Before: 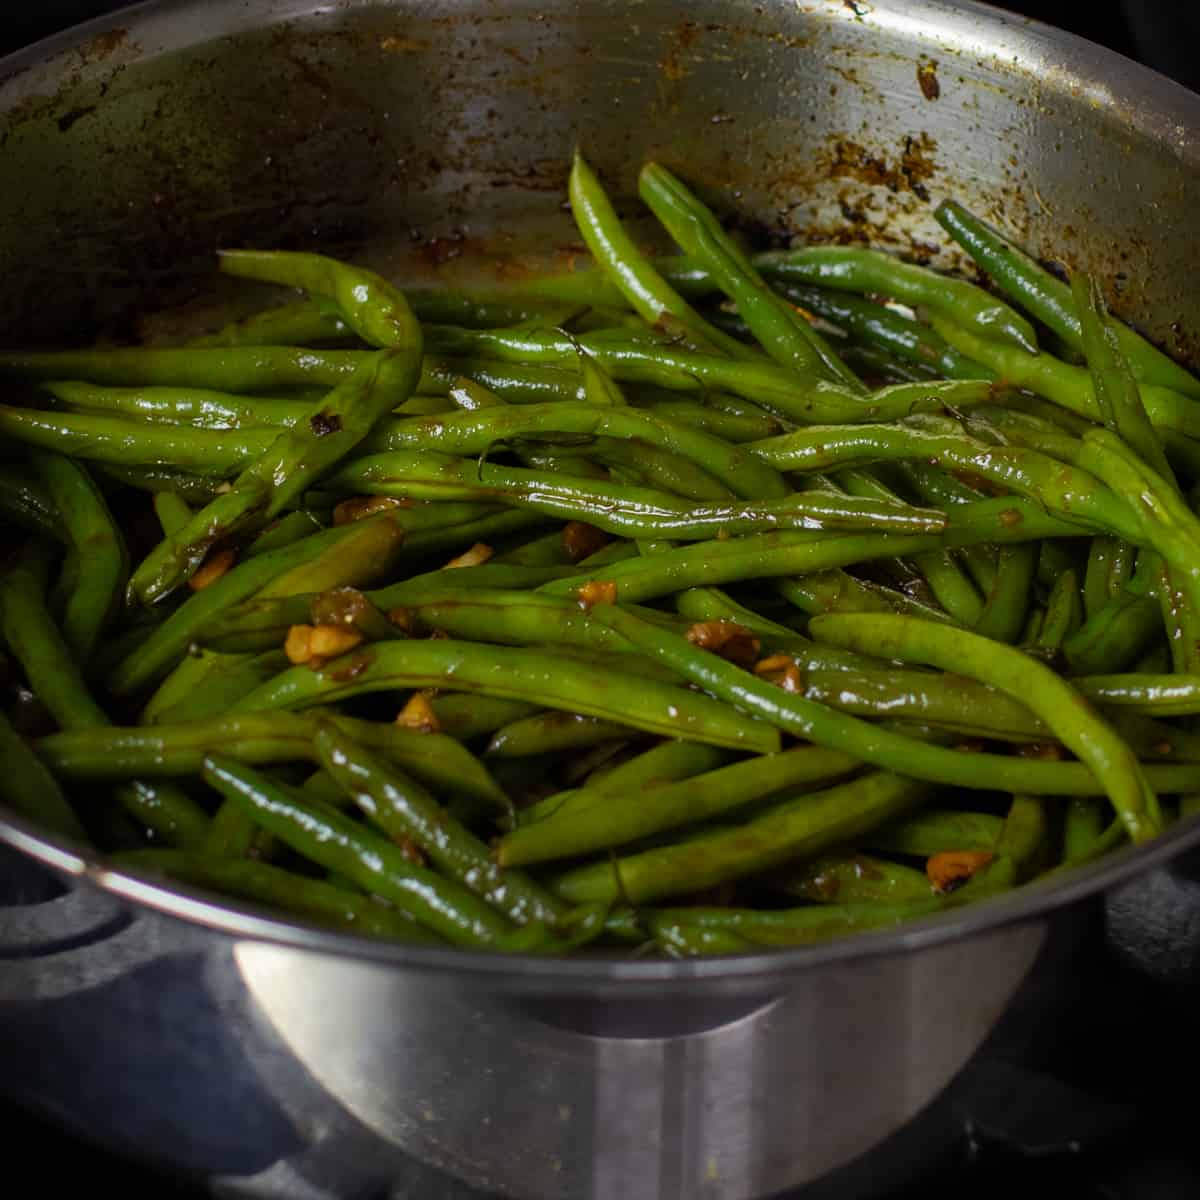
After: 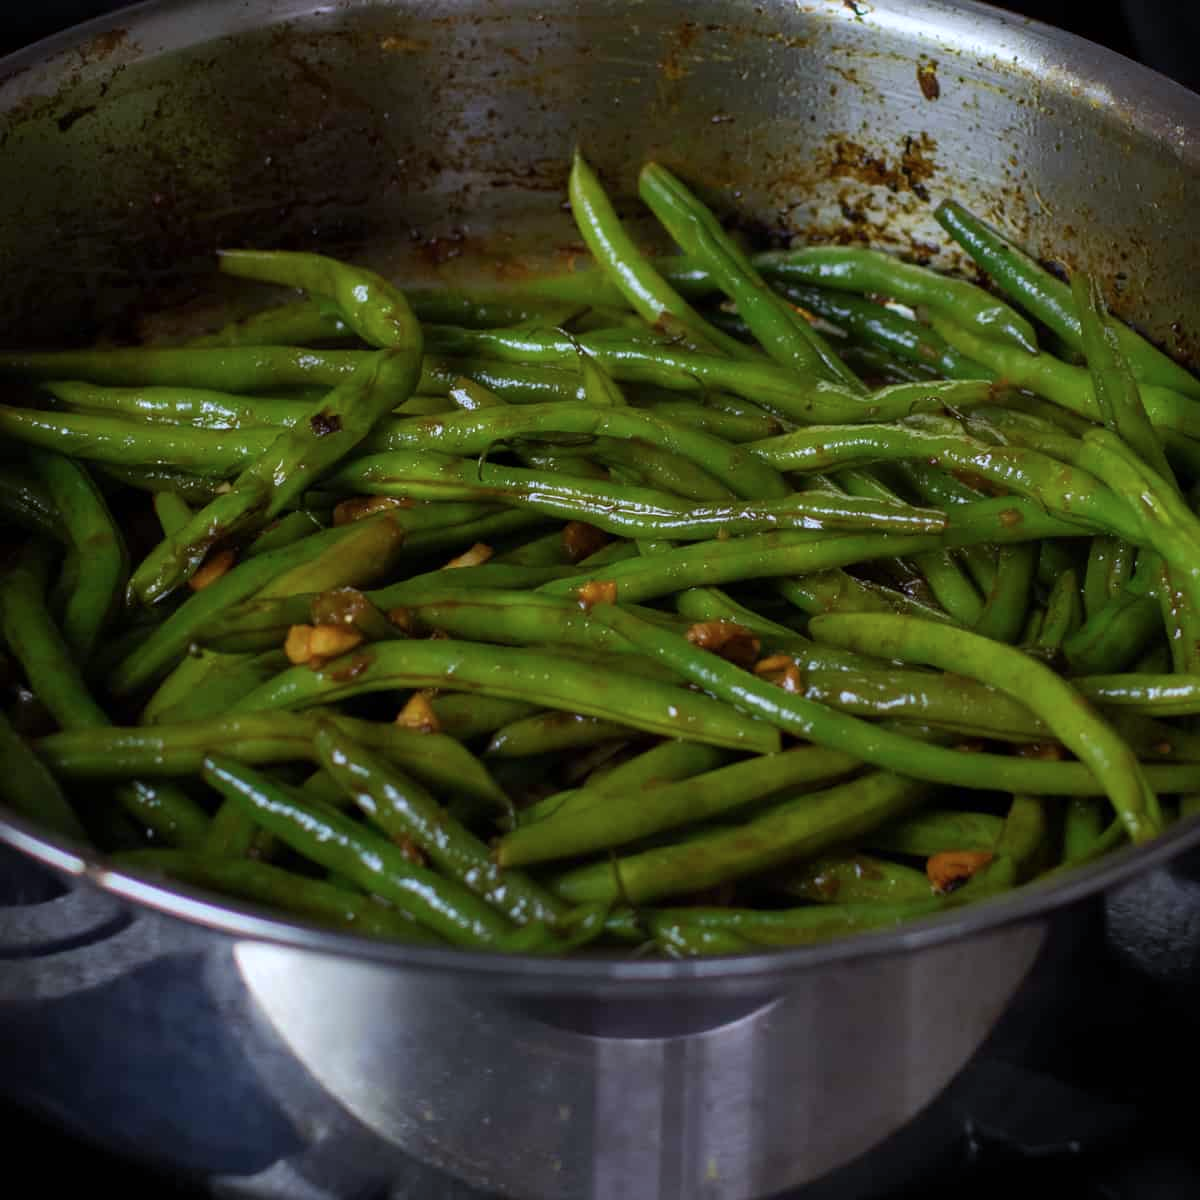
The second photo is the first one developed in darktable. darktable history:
color calibration: gray › normalize channels true, illuminant as shot in camera, x 0.37, y 0.382, temperature 4318.02 K, gamut compression 0.004
